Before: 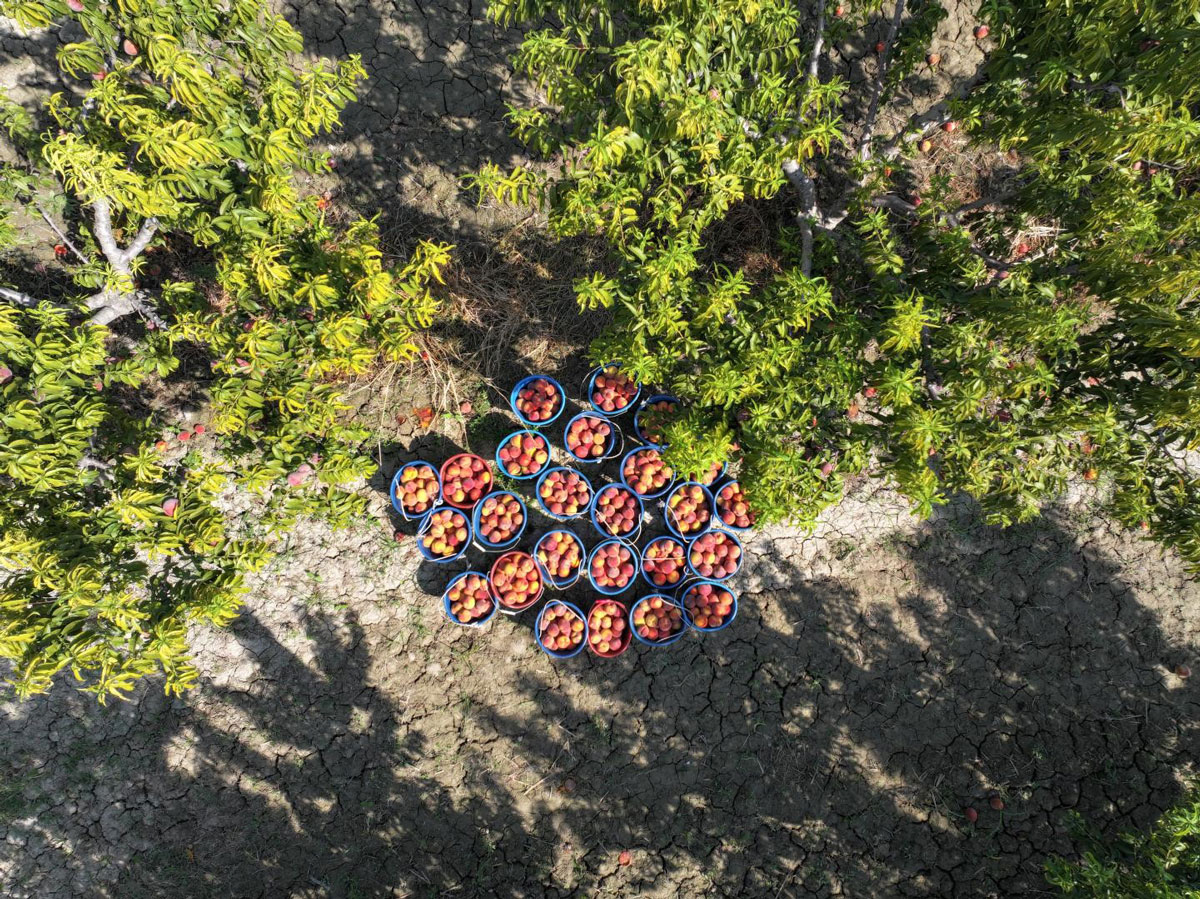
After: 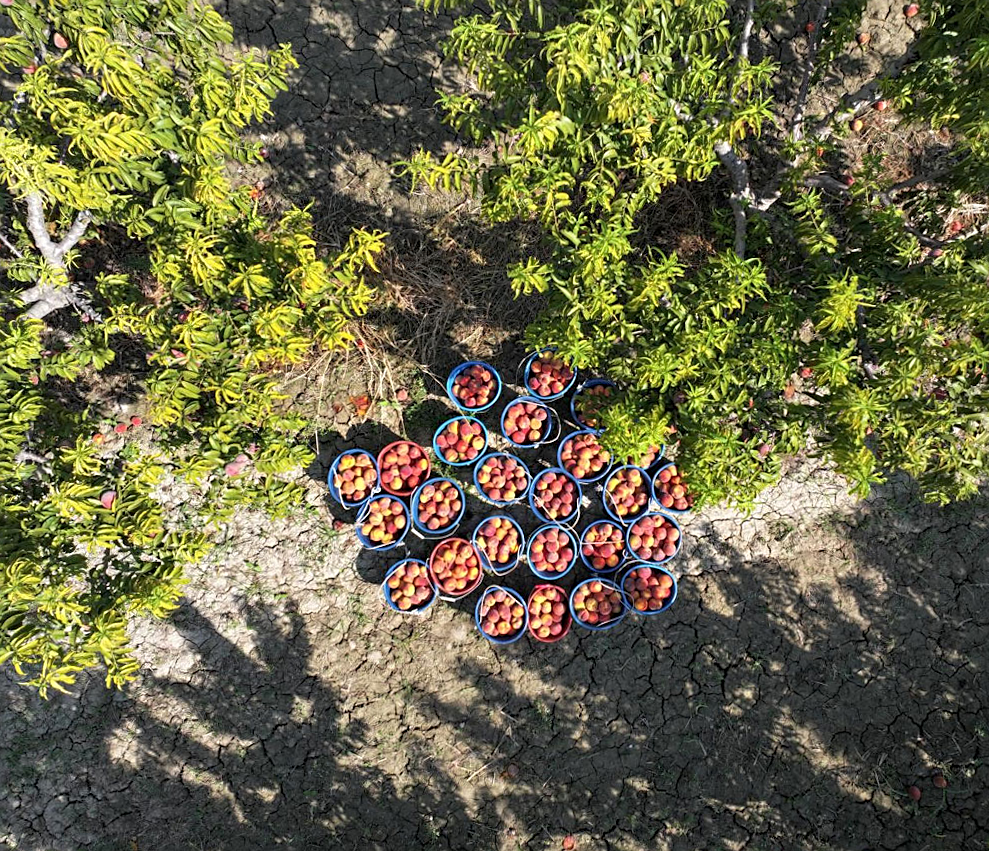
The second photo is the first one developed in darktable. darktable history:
crop and rotate: angle 1°, left 4.281%, top 0.642%, right 11.383%, bottom 2.486%
sharpen: on, module defaults
